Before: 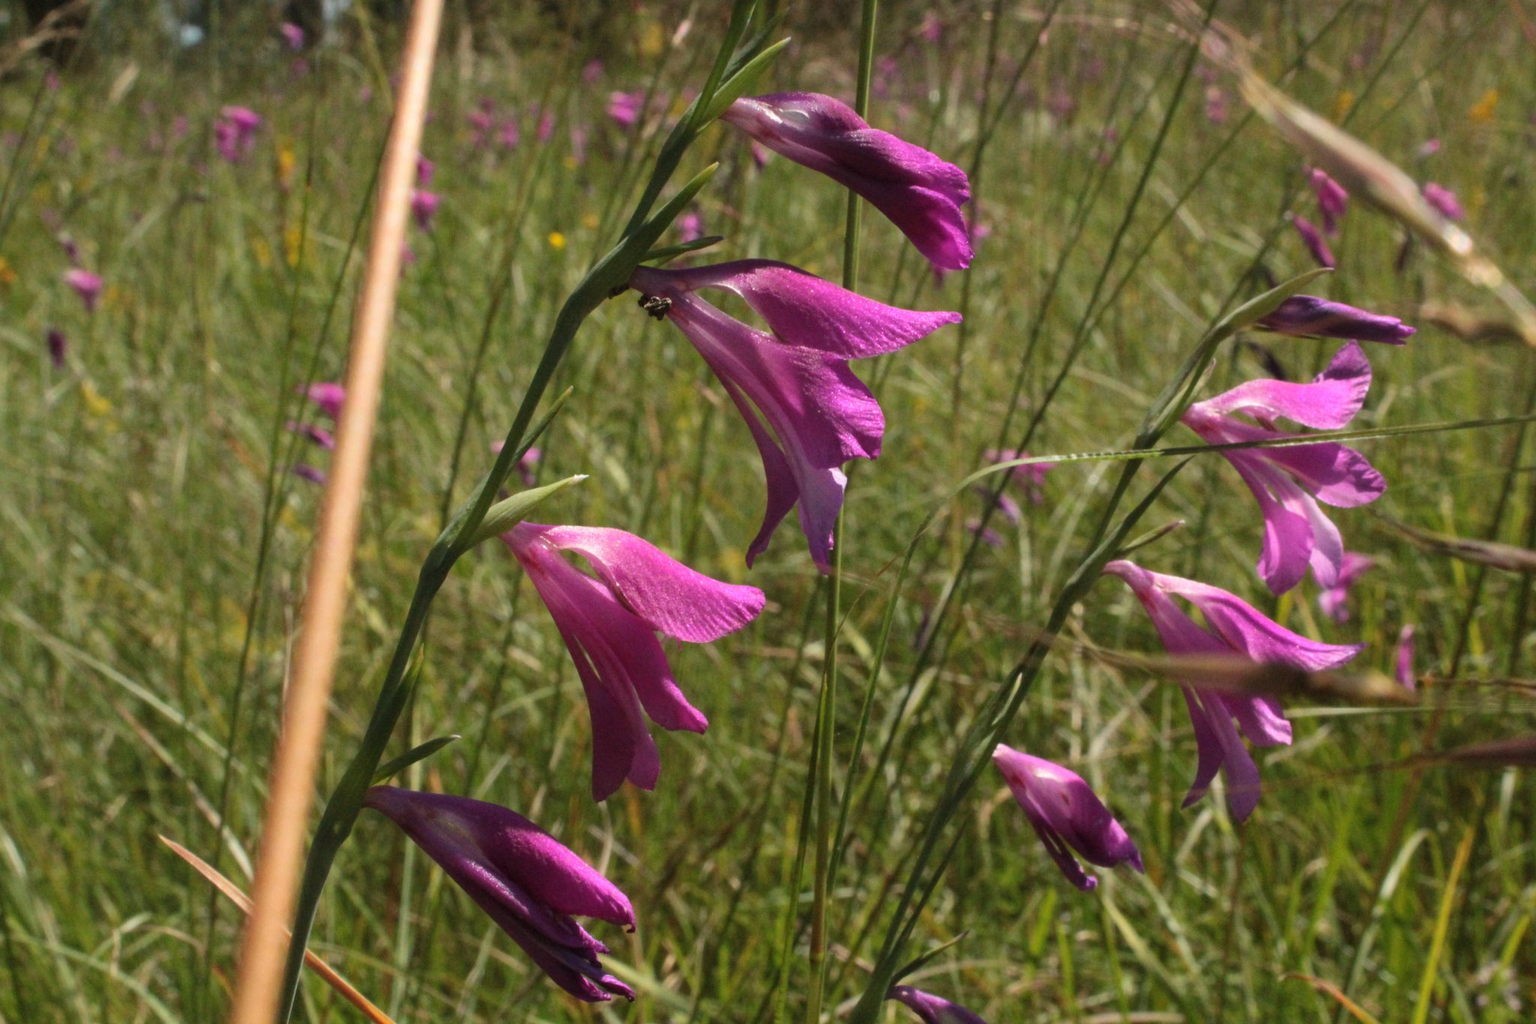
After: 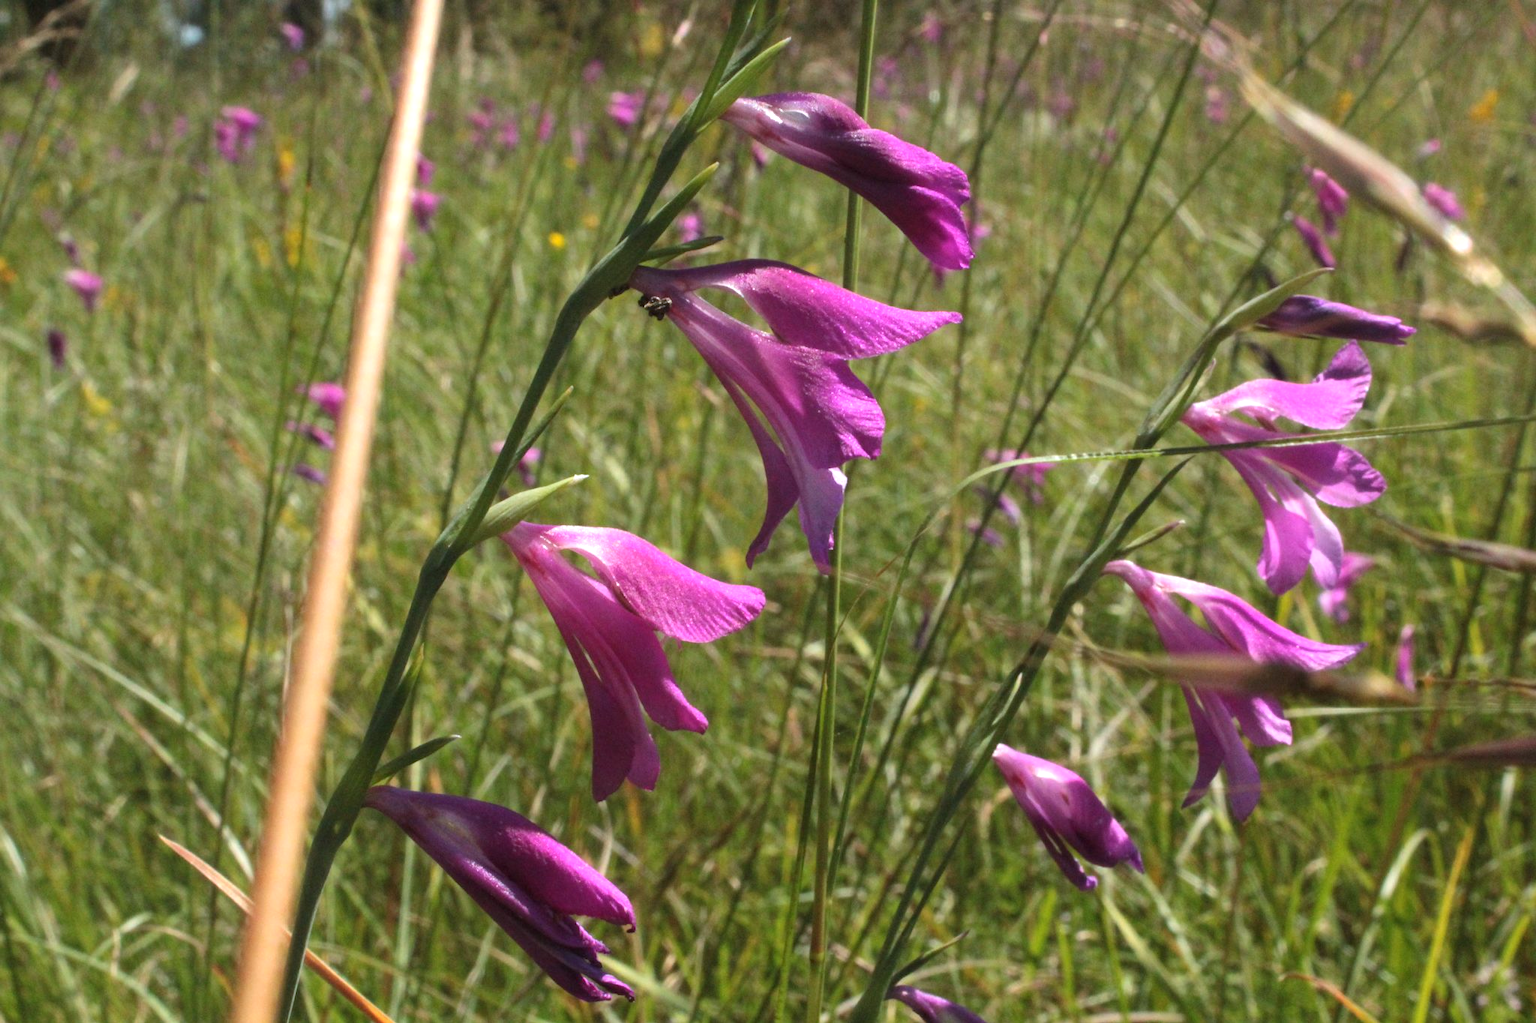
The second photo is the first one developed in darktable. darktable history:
white balance: red 0.967, blue 1.049
exposure: black level correction 0, exposure 0.5 EV, compensate highlight preservation false
